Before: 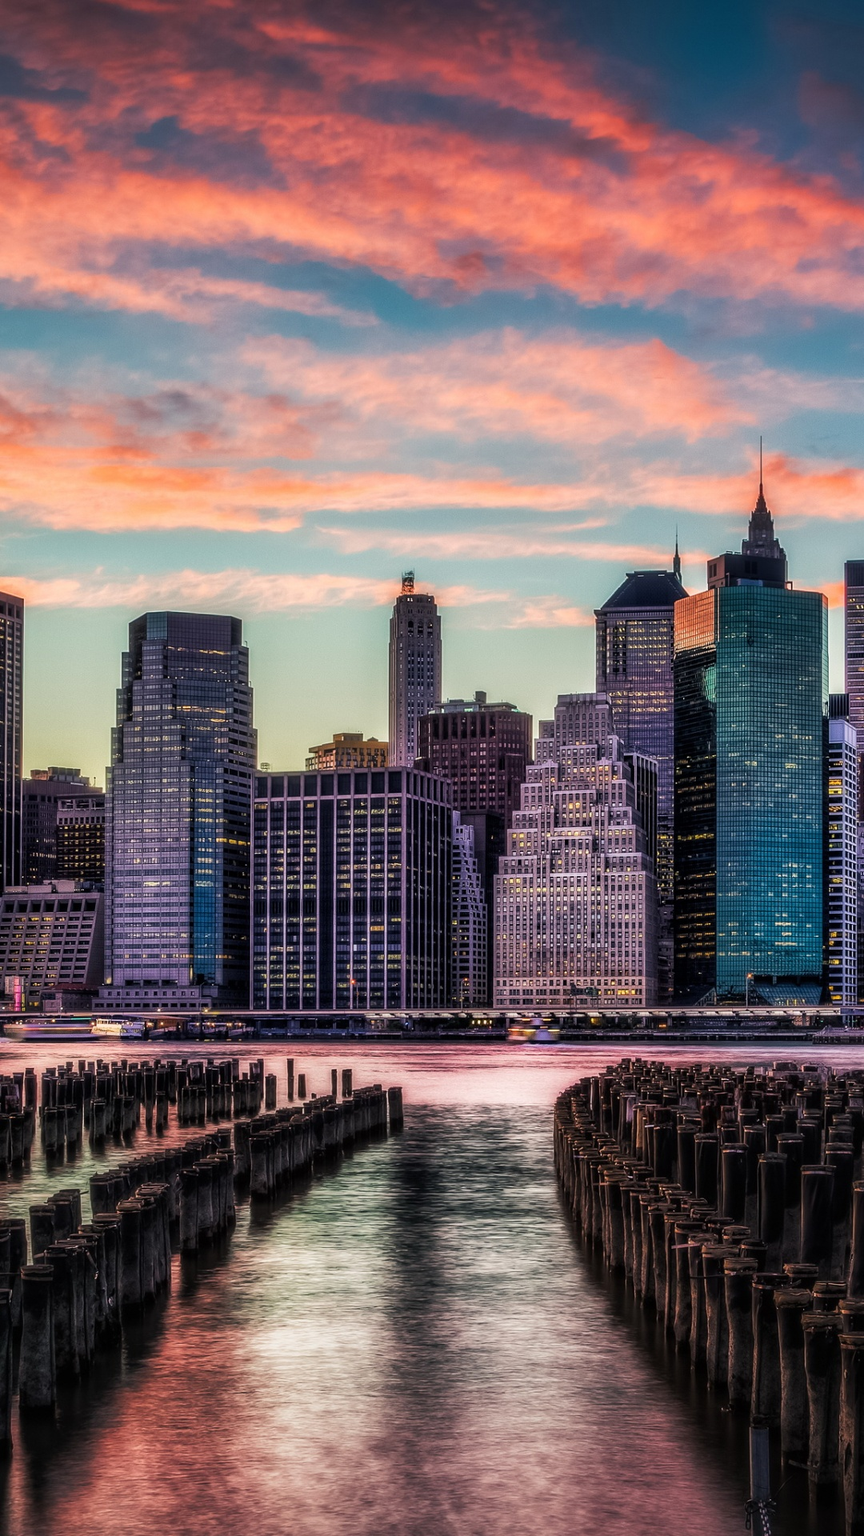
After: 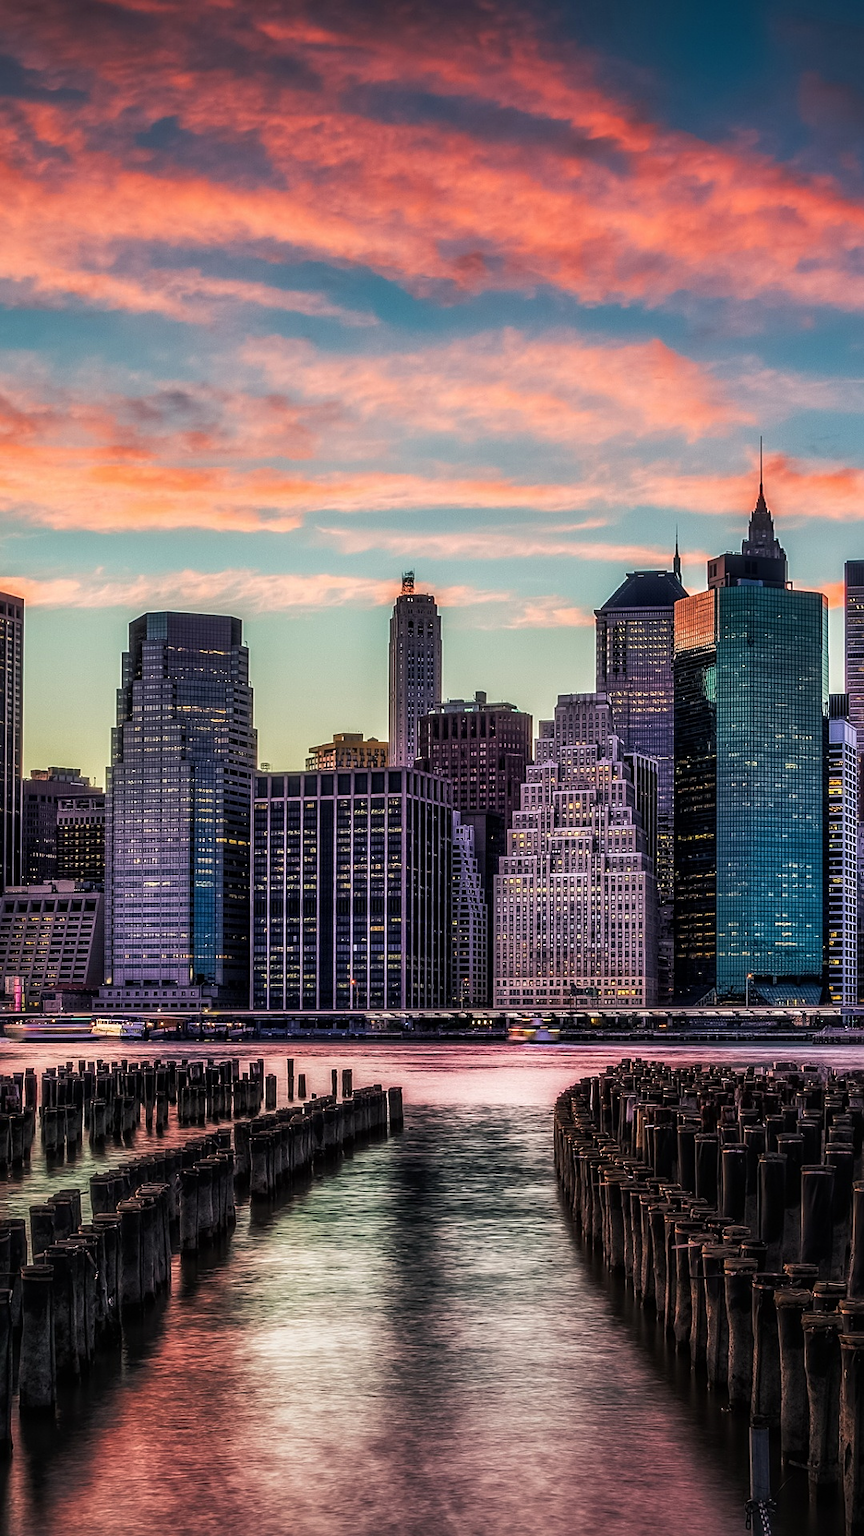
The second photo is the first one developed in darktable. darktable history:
base curve: curves: ch0 [(0, 0) (0.303, 0.277) (1, 1)], preserve colors none
exposure: compensate exposure bias true, compensate highlight preservation false
sharpen: radius 2.501, amount 0.324
